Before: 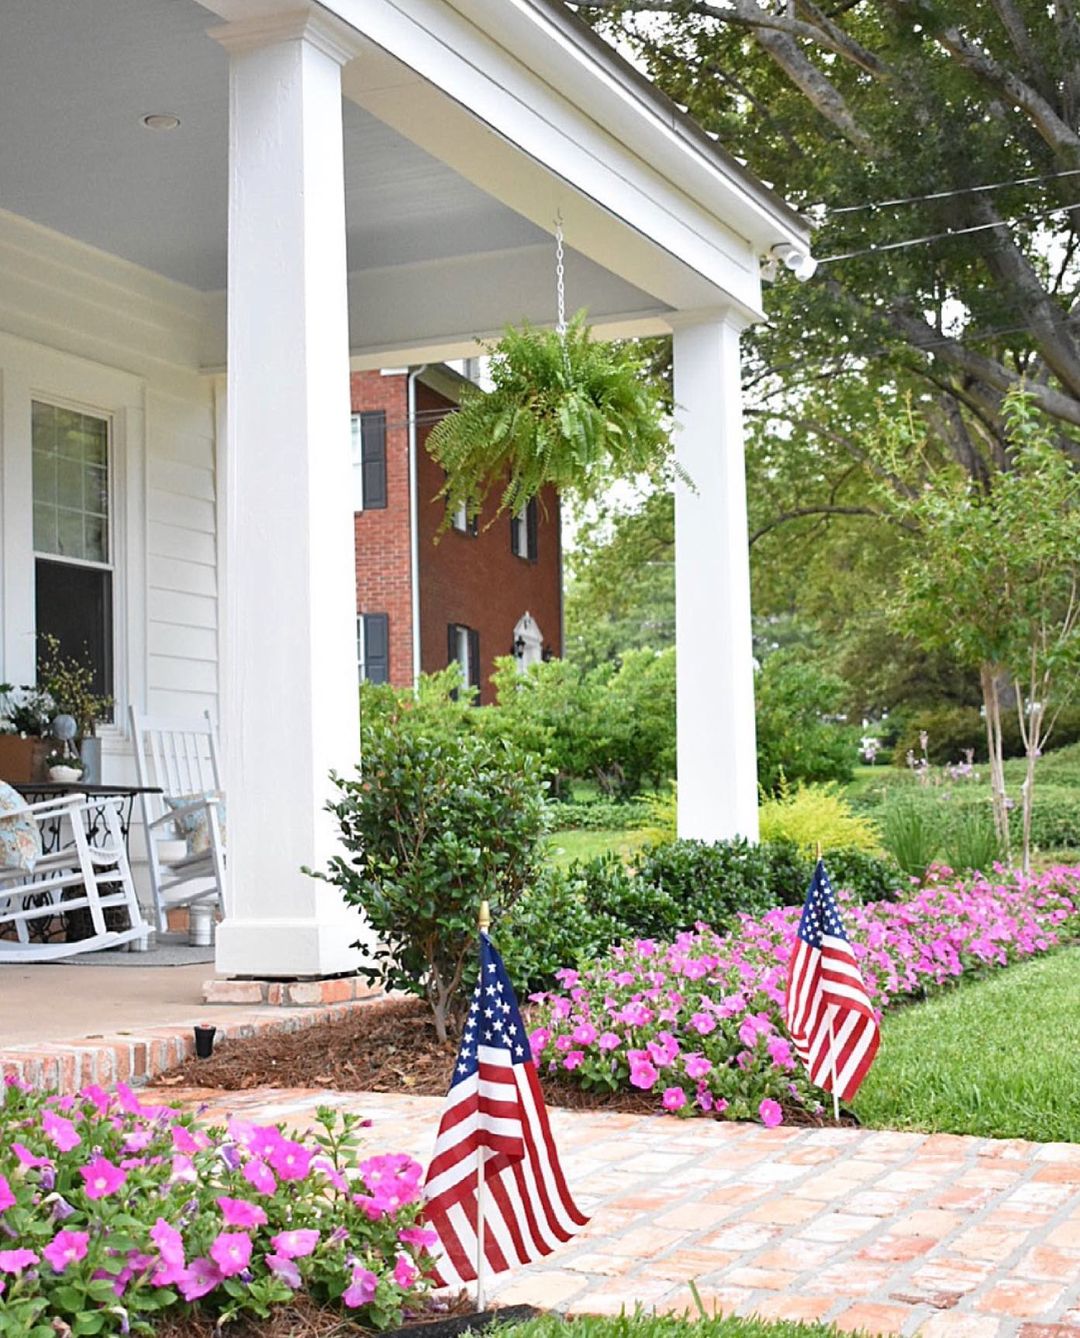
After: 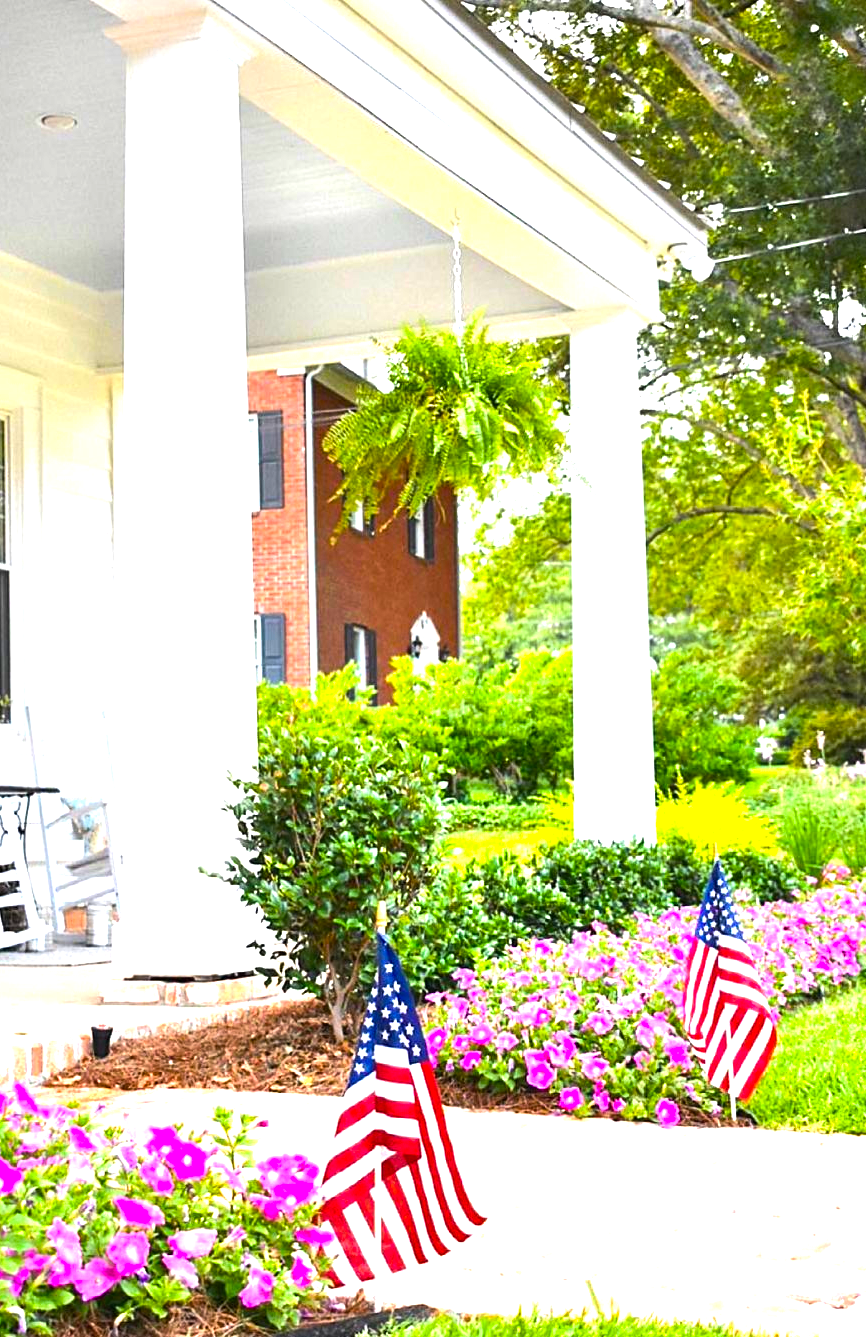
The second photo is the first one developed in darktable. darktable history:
color balance rgb: linear chroma grading › shadows -10%, linear chroma grading › global chroma 20%, perceptual saturation grading › global saturation 15%, perceptual brilliance grading › global brilliance 30%, perceptual brilliance grading › highlights 12%, perceptual brilliance grading › mid-tones 24%, global vibrance 20%
exposure: compensate highlight preservation false
crop and rotate: left 9.597%, right 10.195%
